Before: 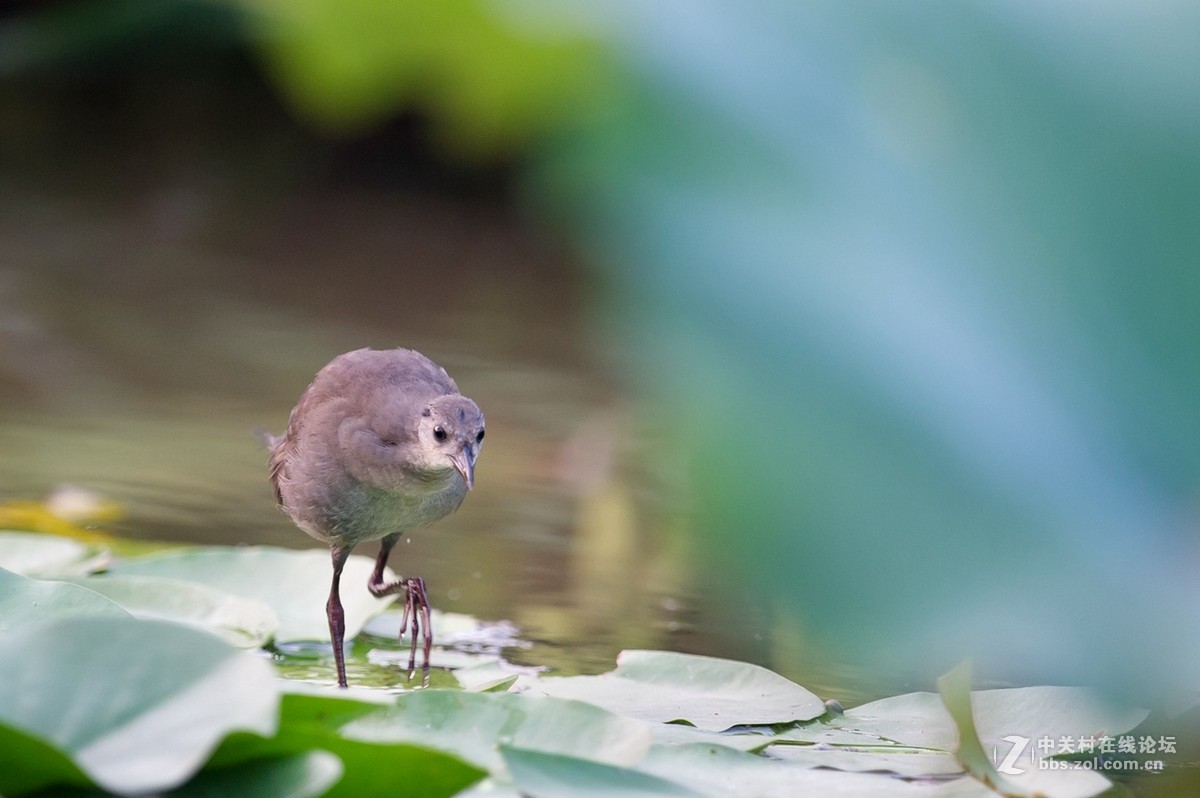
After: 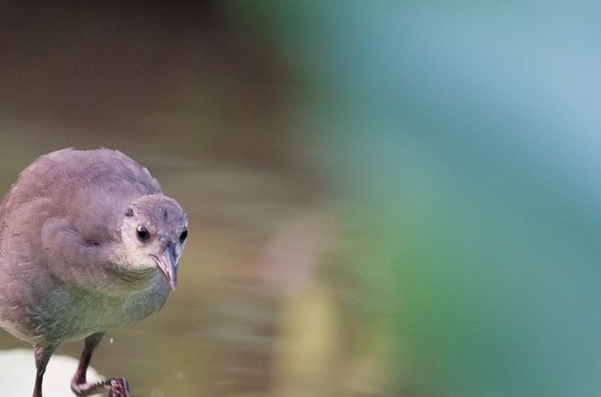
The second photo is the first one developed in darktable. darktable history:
crop: left 24.792%, top 25.074%, right 25.092%, bottom 25.152%
